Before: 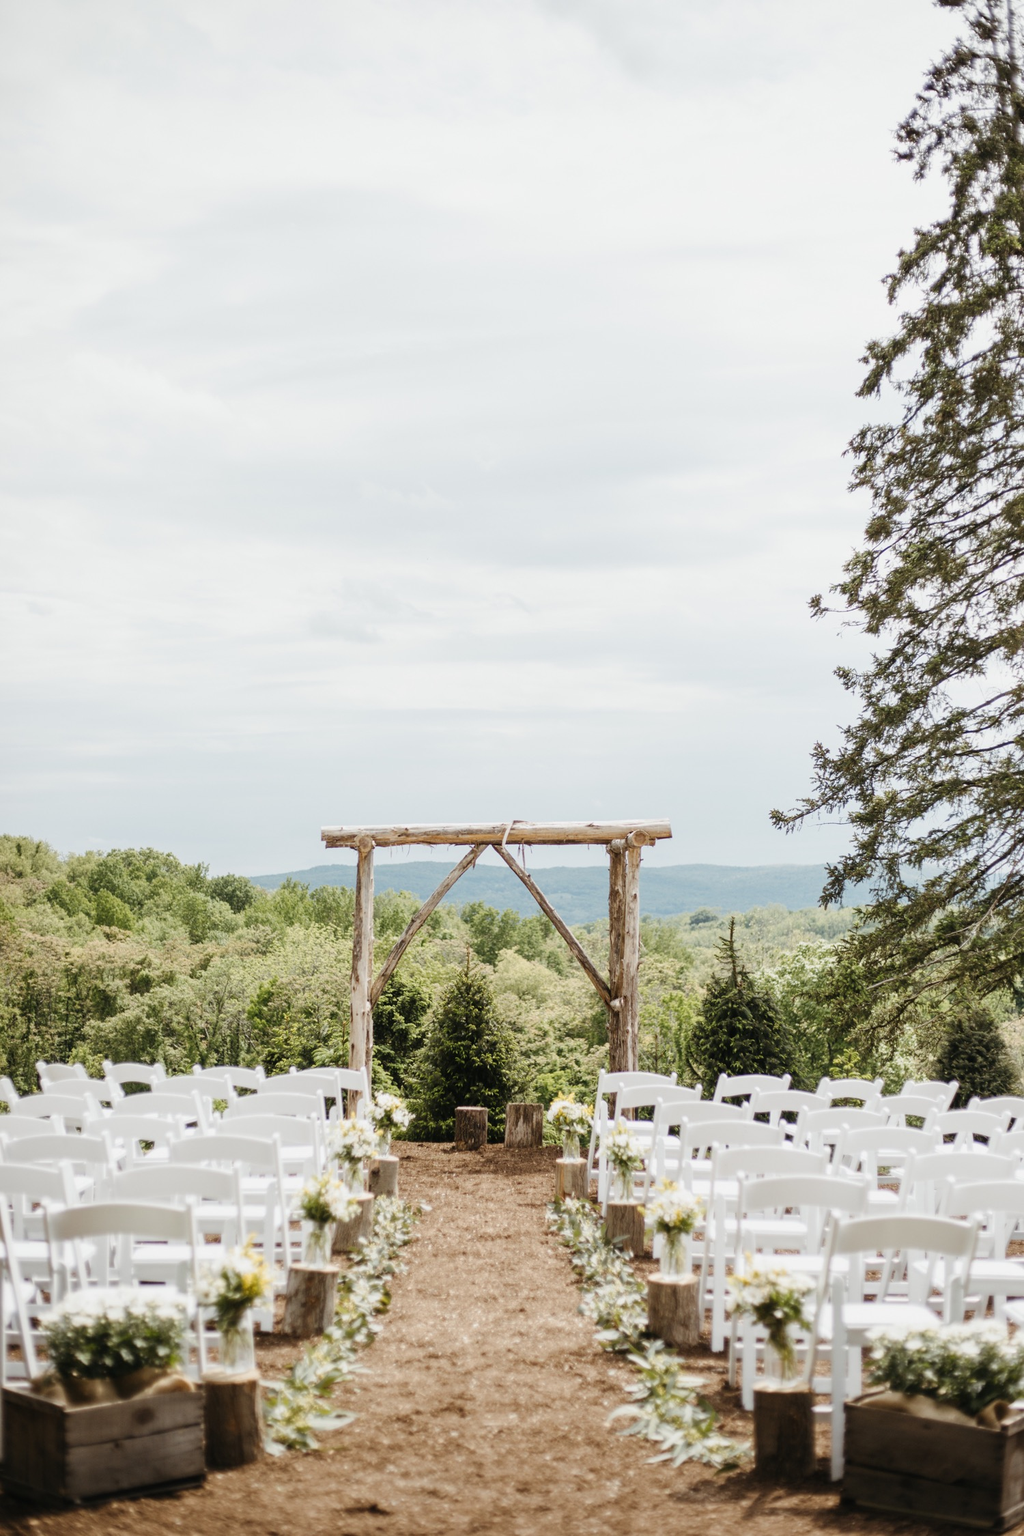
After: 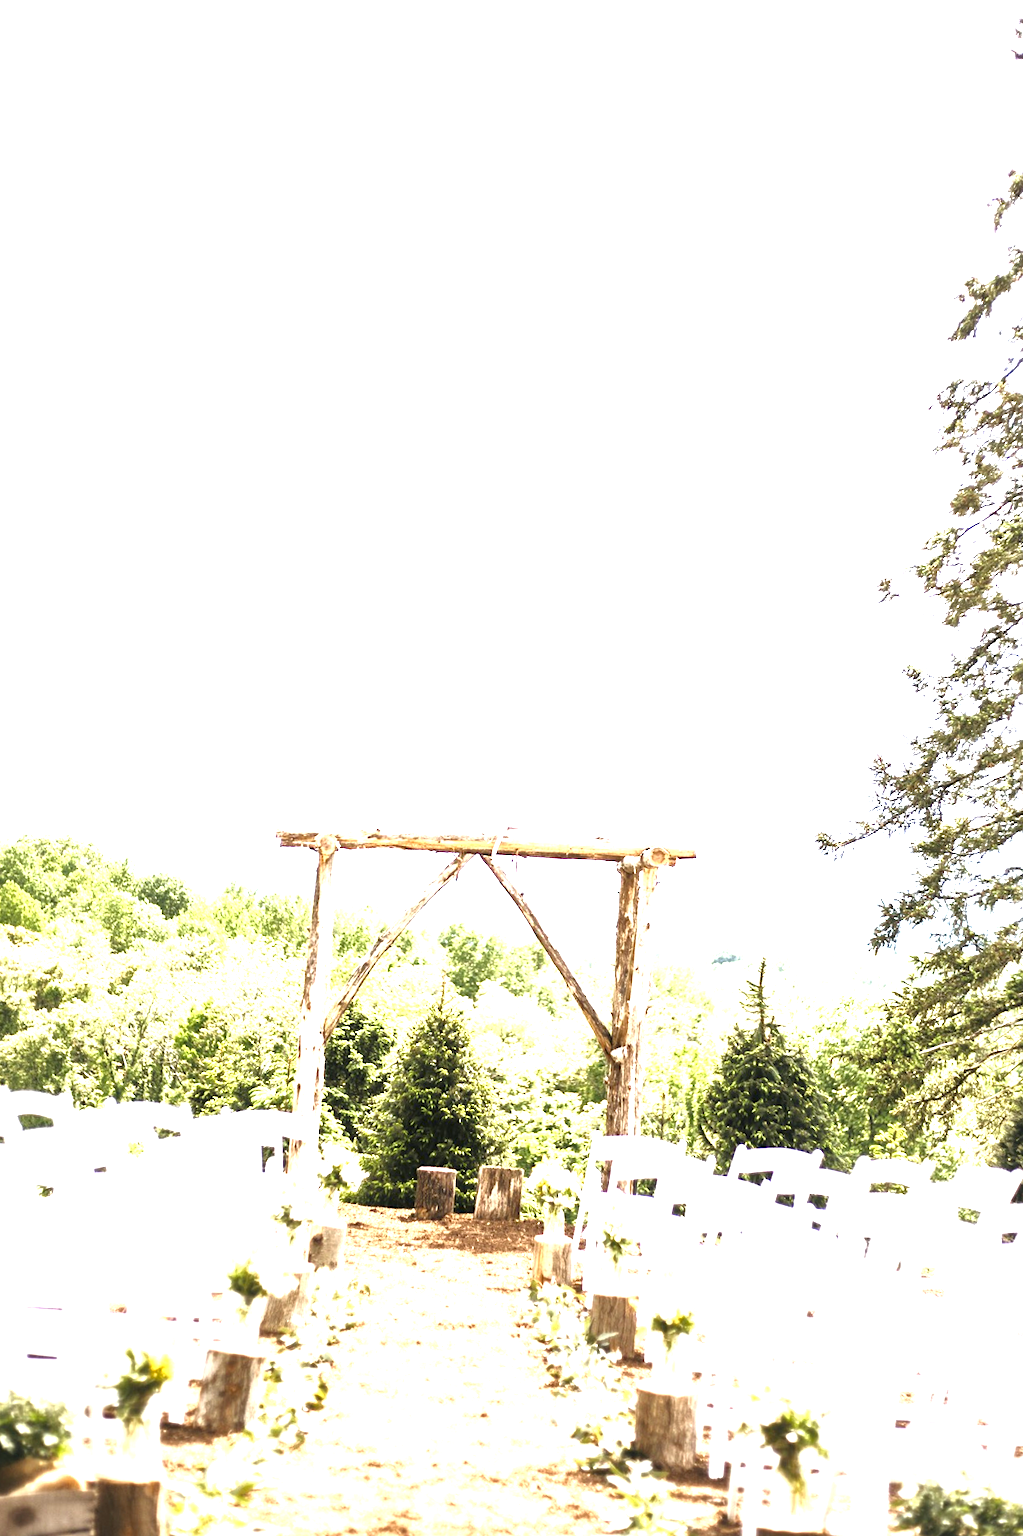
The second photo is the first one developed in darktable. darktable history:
crop and rotate: angle -3.27°, left 5.211%, top 5.211%, right 4.607%, bottom 4.607%
exposure: exposure 2.04 EV, compensate highlight preservation false
local contrast: mode bilateral grid, contrast 100, coarseness 100, detail 165%, midtone range 0.2
